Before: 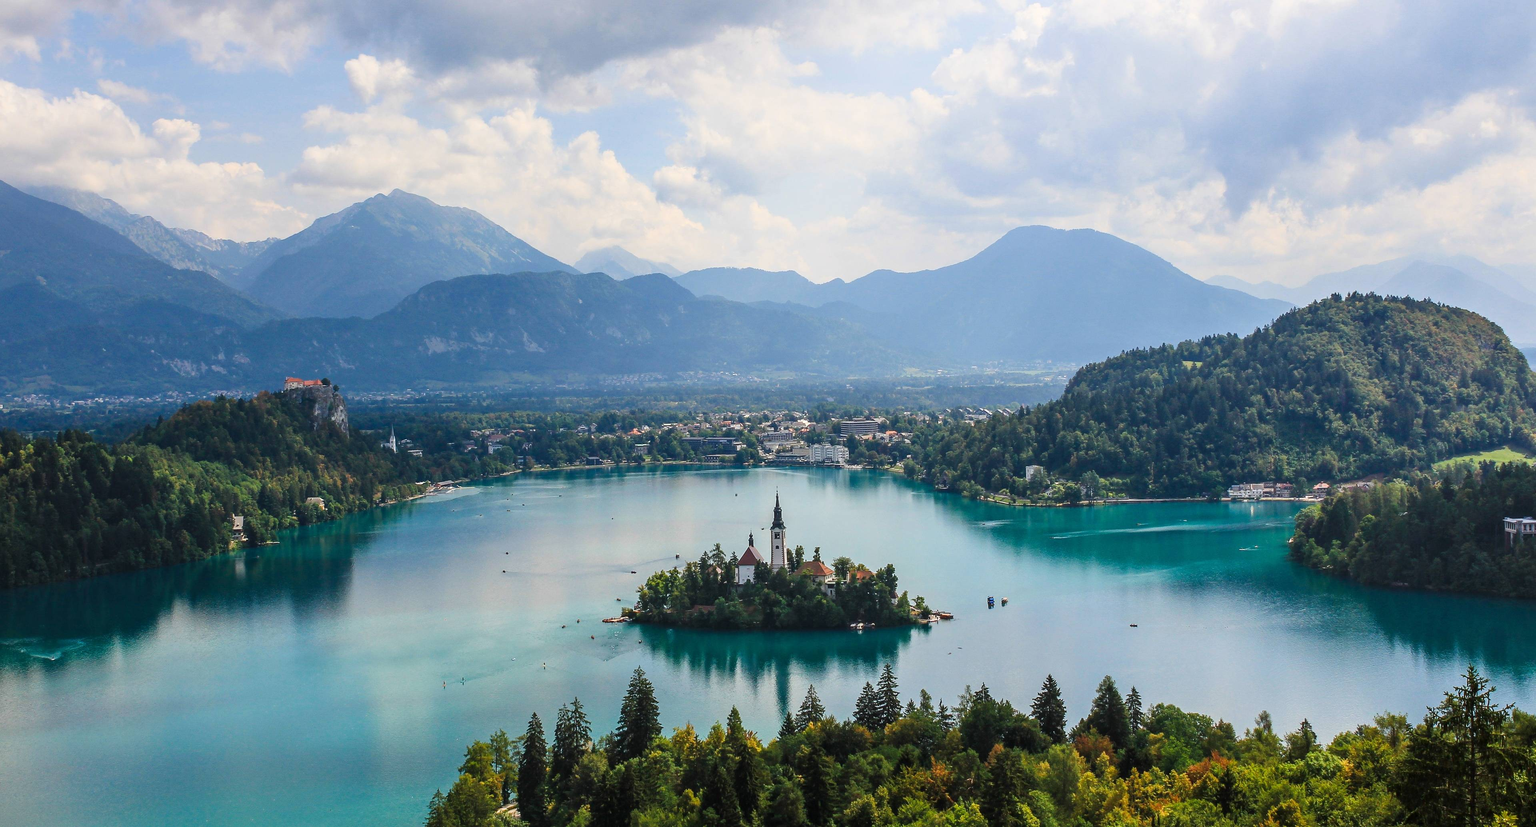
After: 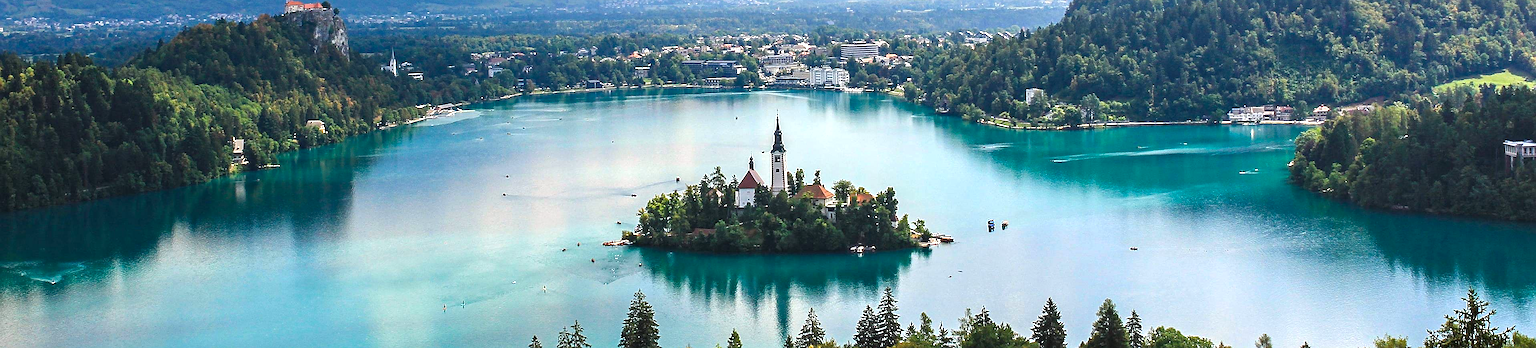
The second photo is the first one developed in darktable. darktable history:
haze removal: compatibility mode true, adaptive false
exposure: black level correction 0, exposure 0.696 EV, compensate highlight preservation false
sharpen: on, module defaults
crop: top 45.628%, bottom 12.258%
